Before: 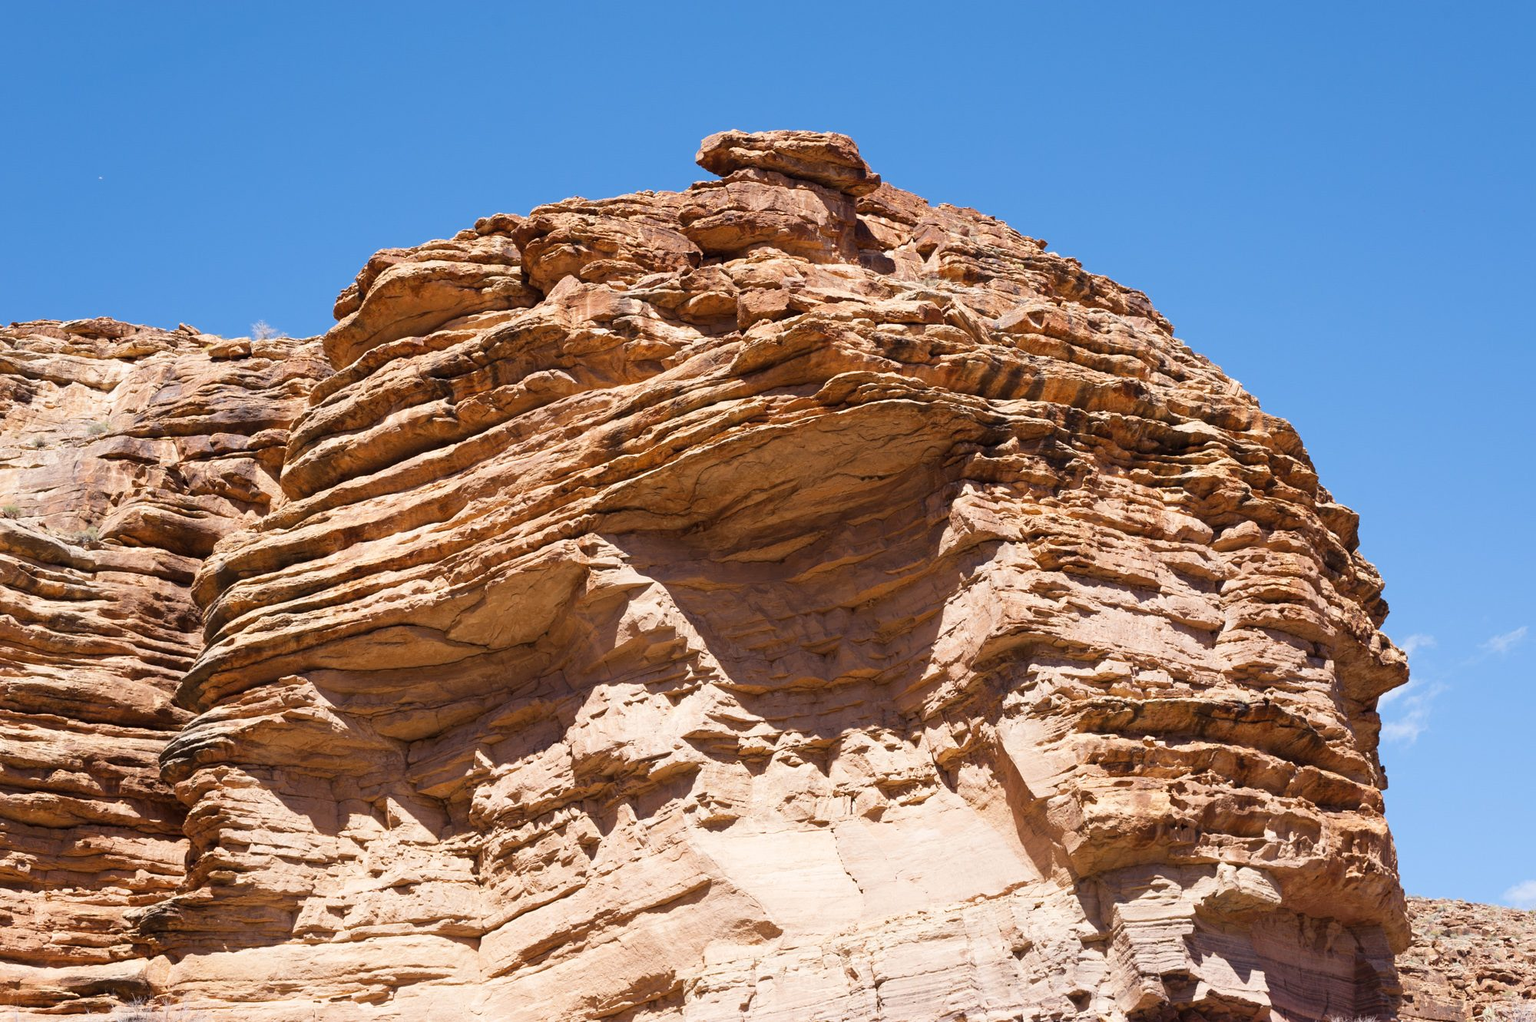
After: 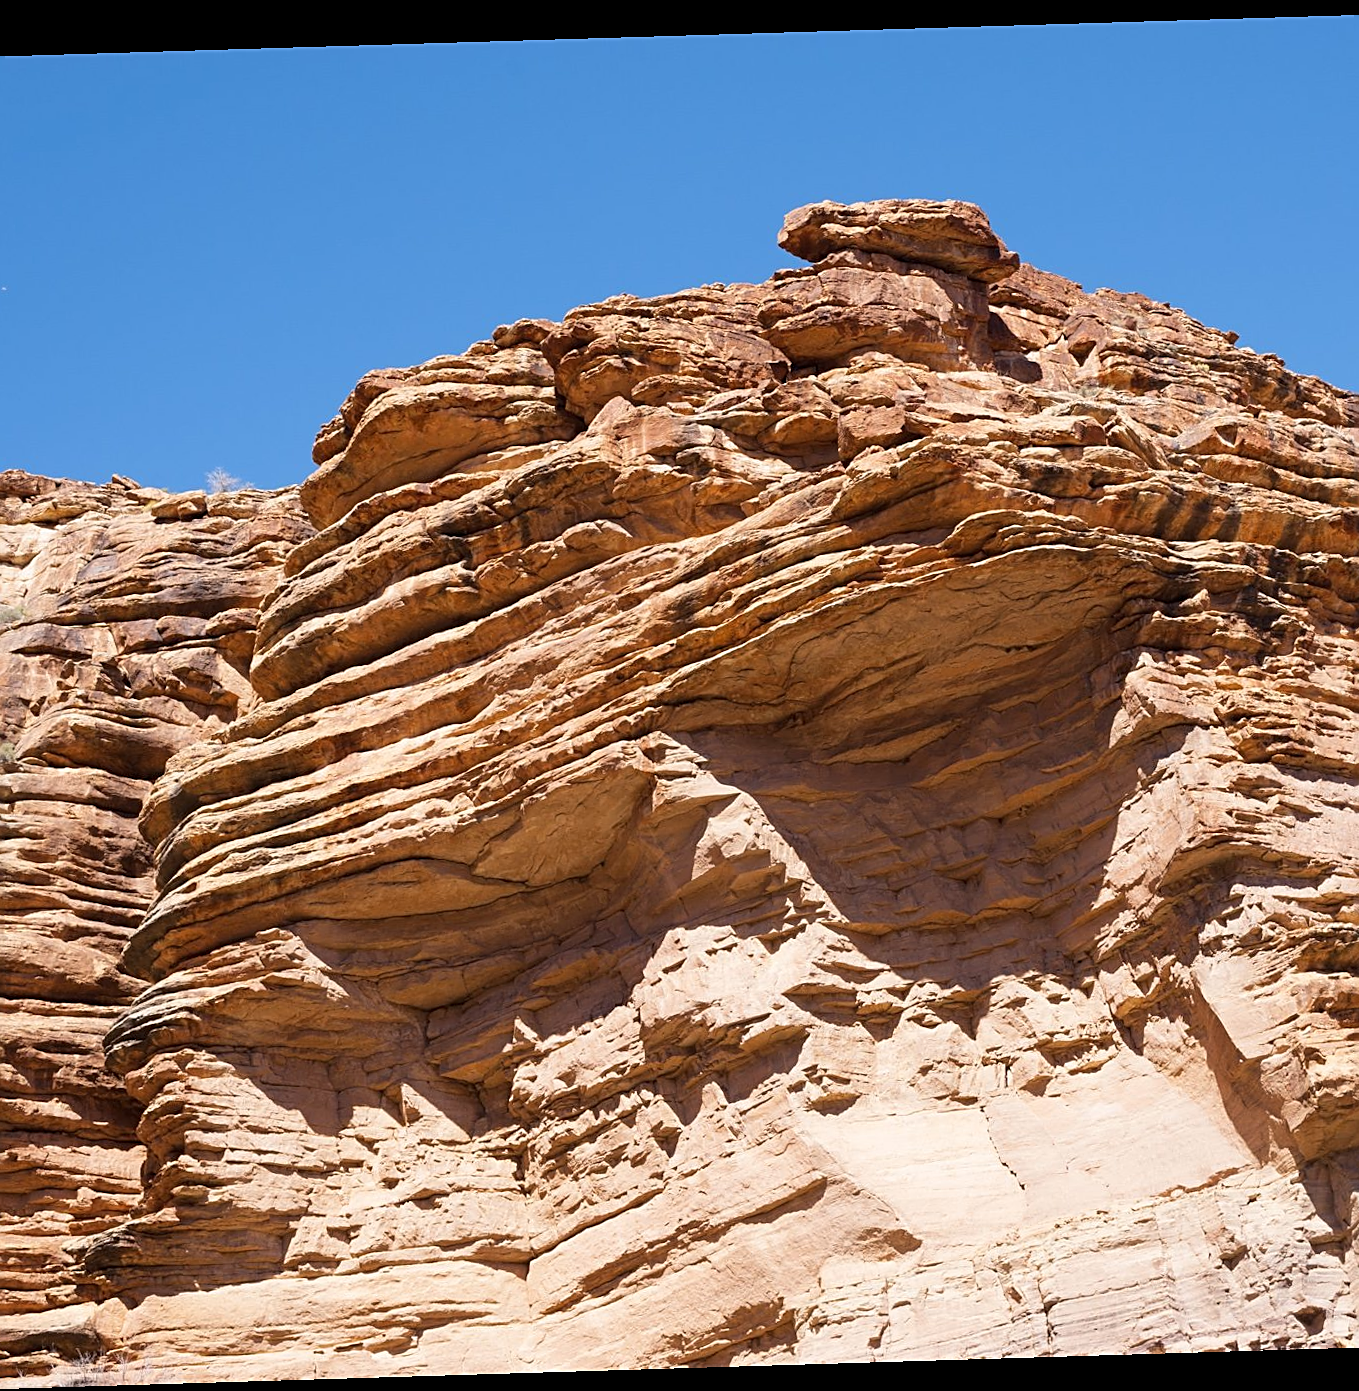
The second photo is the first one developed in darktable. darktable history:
rotate and perspective: rotation -1.75°, automatic cropping off
crop and rotate: left 6.617%, right 26.717%
sharpen: on, module defaults
